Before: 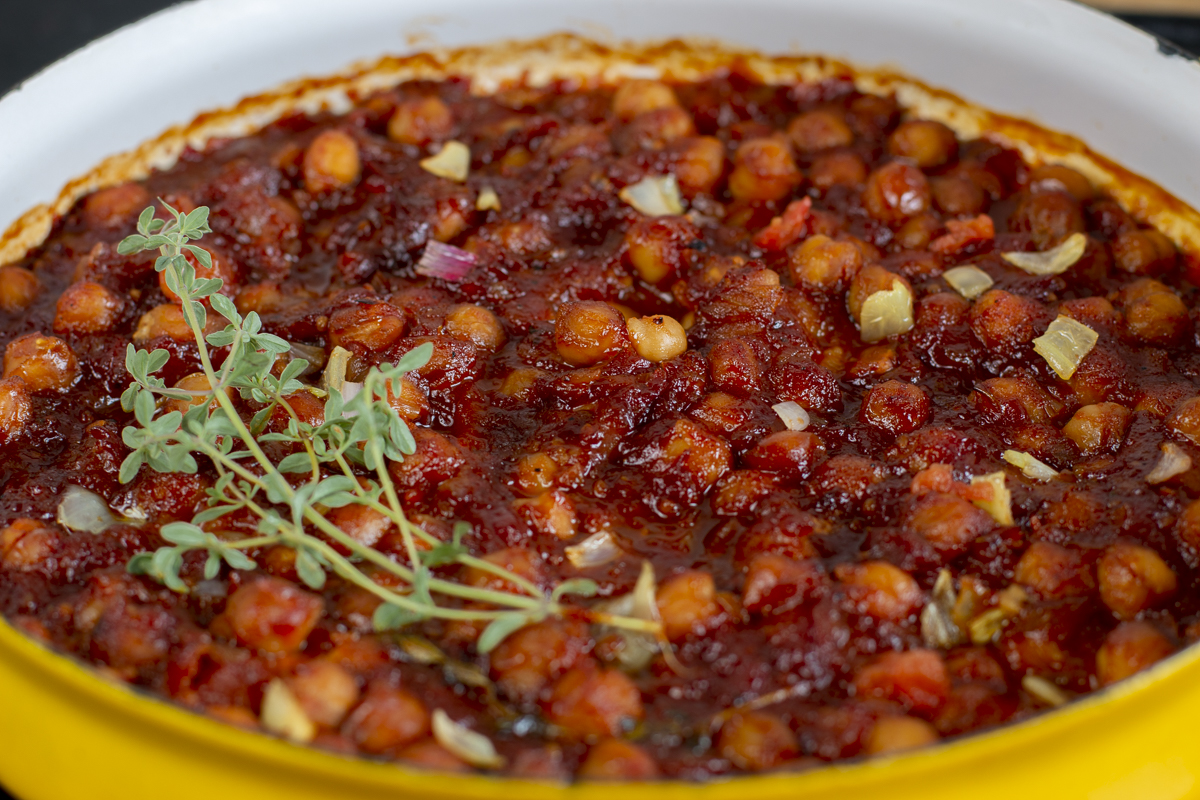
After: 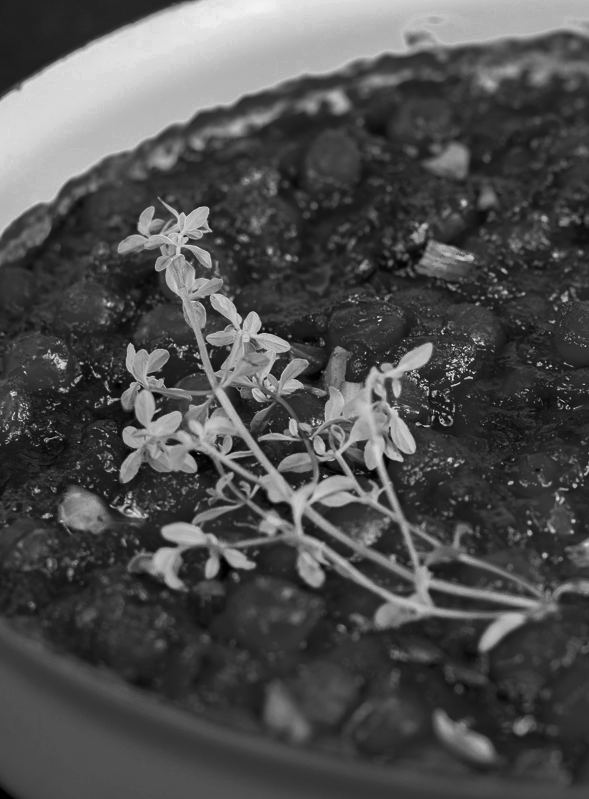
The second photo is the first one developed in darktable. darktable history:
color zones: curves: ch0 [(0.002, 0.429) (0.121, 0.212) (0.198, 0.113) (0.276, 0.344) (0.331, 0.541) (0.41, 0.56) (0.482, 0.289) (0.619, 0.227) (0.721, 0.18) (0.821, 0.435) (0.928, 0.555) (1, 0.587)]; ch1 [(0, 0) (0.143, 0) (0.286, 0) (0.429, 0) (0.571, 0) (0.714, 0) (0.857, 0)]
crop and rotate: left 0%, top 0%, right 50.845%
haze removal: compatibility mode true, adaptive false
